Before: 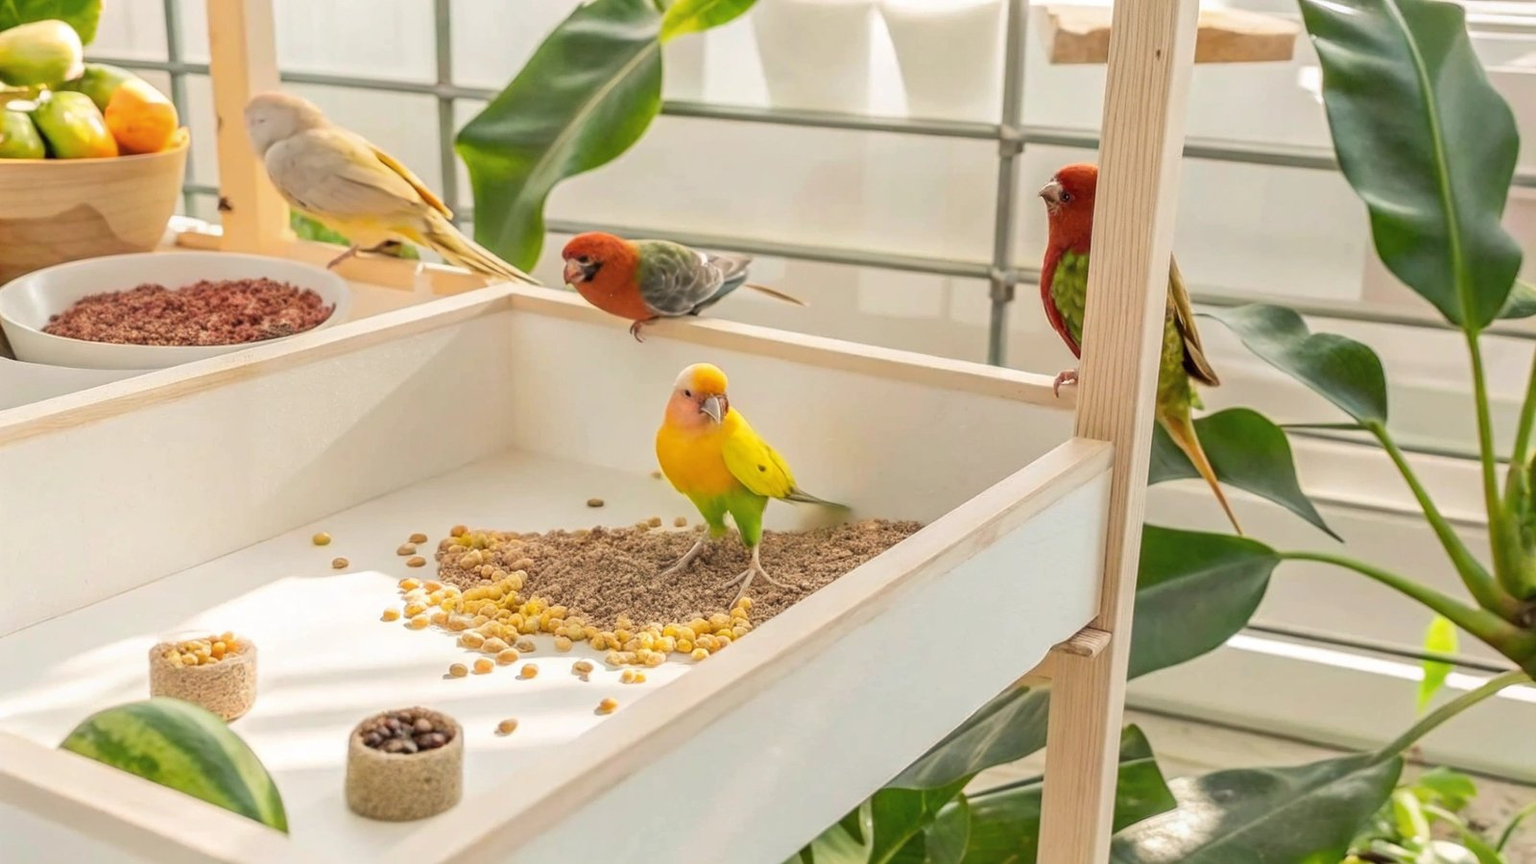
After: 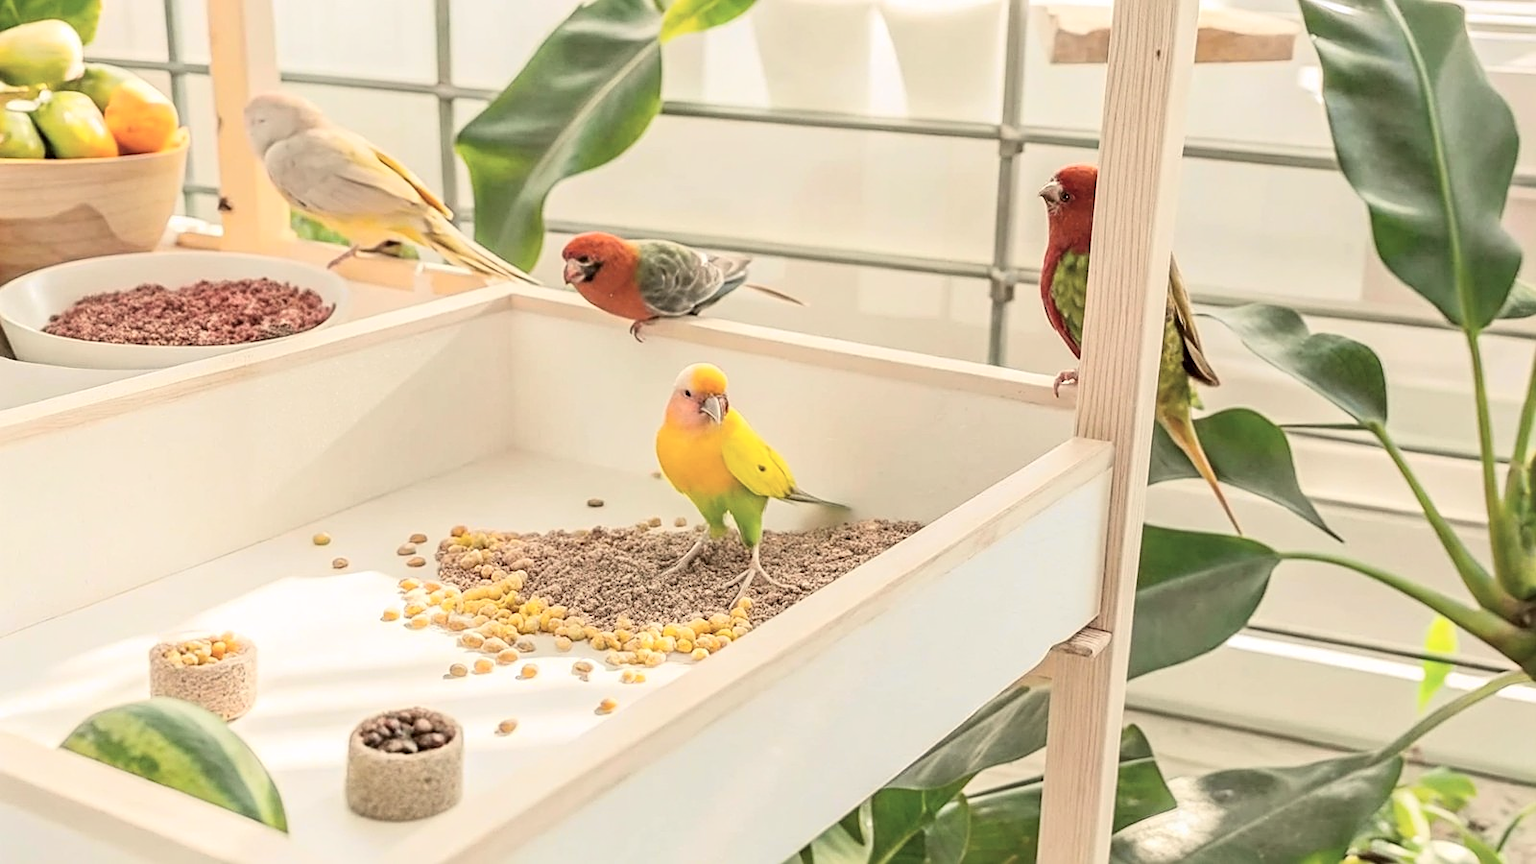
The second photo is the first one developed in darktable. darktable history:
tone curve: curves: ch0 [(0, 0) (0.739, 0.837) (1, 1)]; ch1 [(0, 0) (0.226, 0.261) (0.383, 0.397) (0.462, 0.473) (0.498, 0.502) (0.521, 0.52) (0.578, 0.57) (1, 1)]; ch2 [(0, 0) (0.438, 0.456) (0.5, 0.5) (0.547, 0.557) (0.597, 0.58) (0.629, 0.603) (1, 1)], color space Lab, independent channels, preserve colors none
sharpen: on, module defaults
